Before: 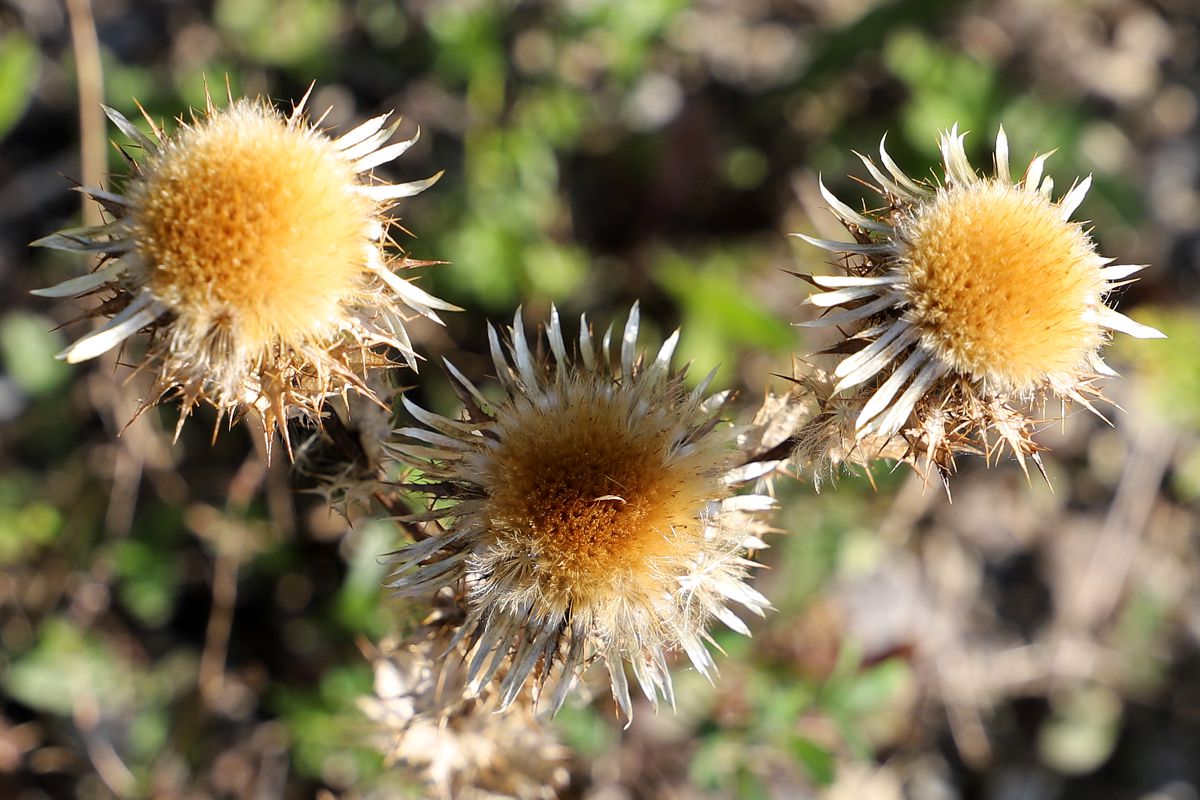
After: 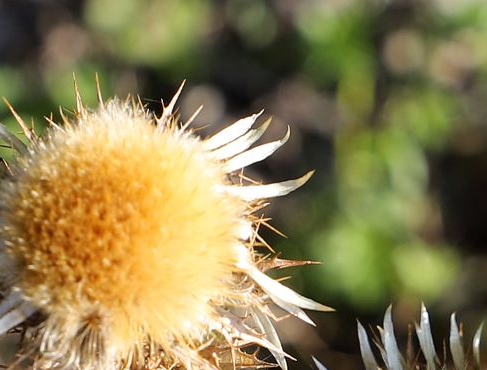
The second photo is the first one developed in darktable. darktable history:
crop and rotate: left 10.896%, top 0.07%, right 48.481%, bottom 53.669%
